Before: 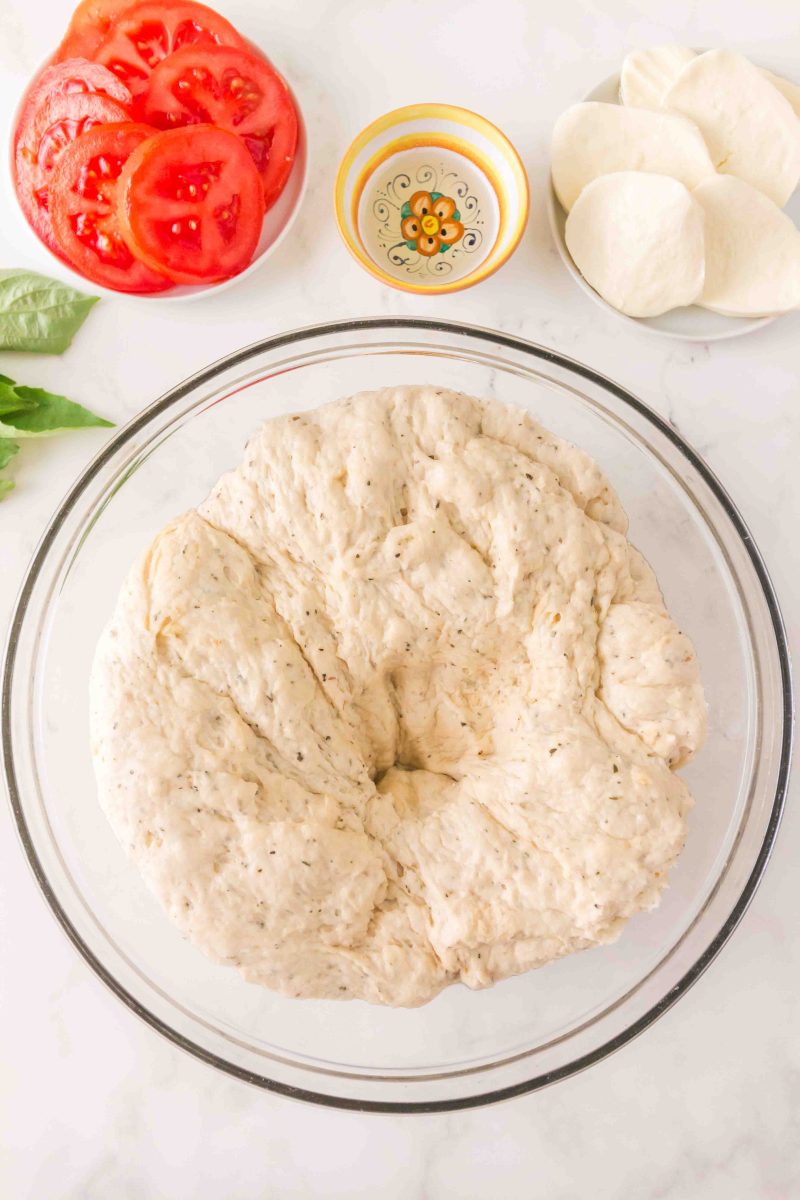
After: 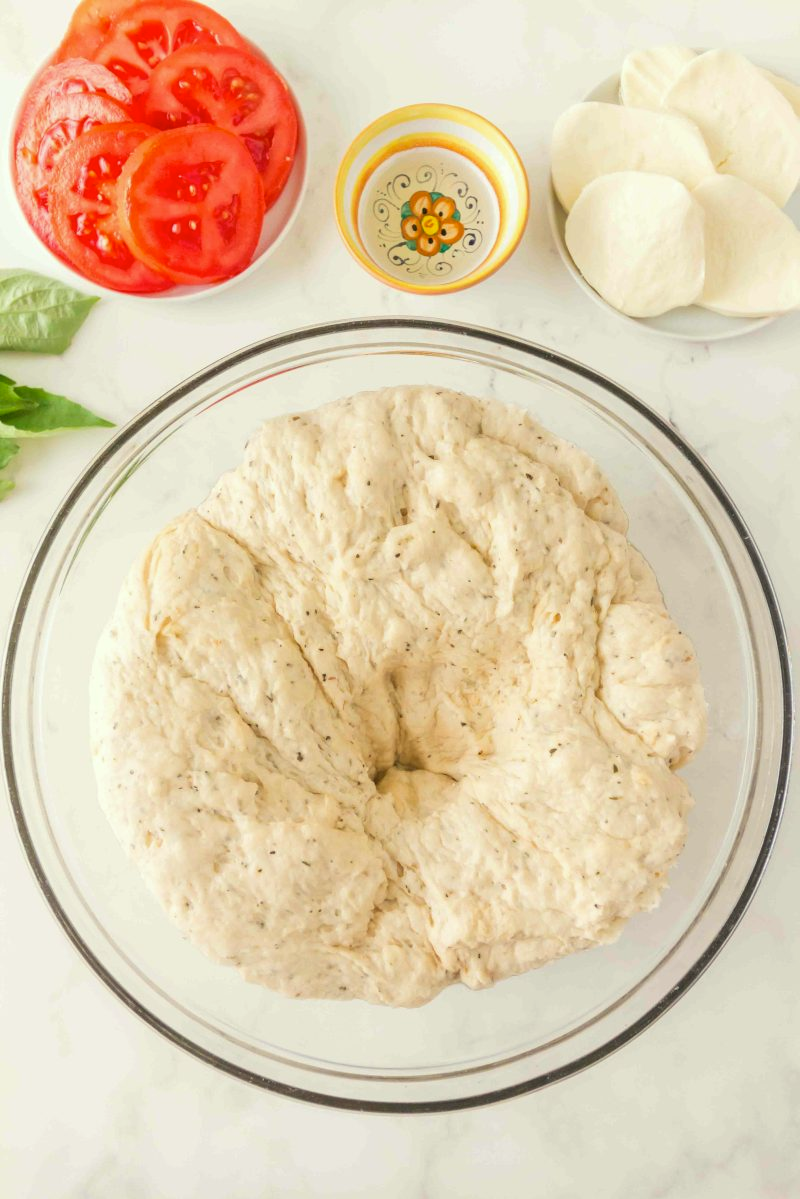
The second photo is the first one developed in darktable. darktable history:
crop: bottom 0.065%
color correction: highlights a* -4.48, highlights b* 6.33
